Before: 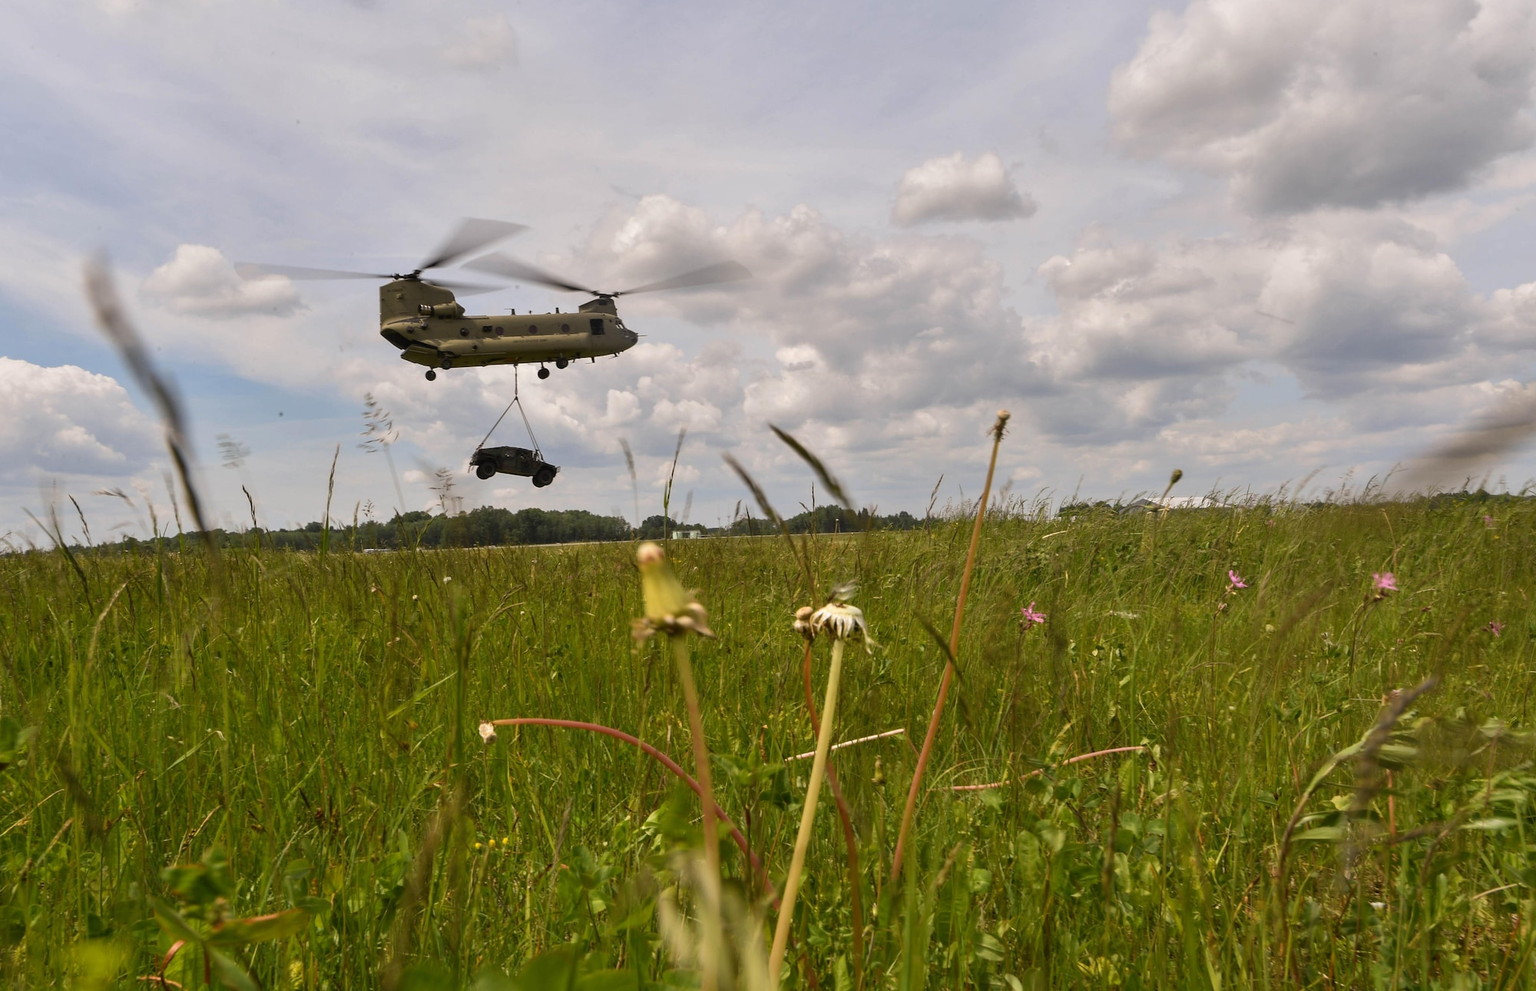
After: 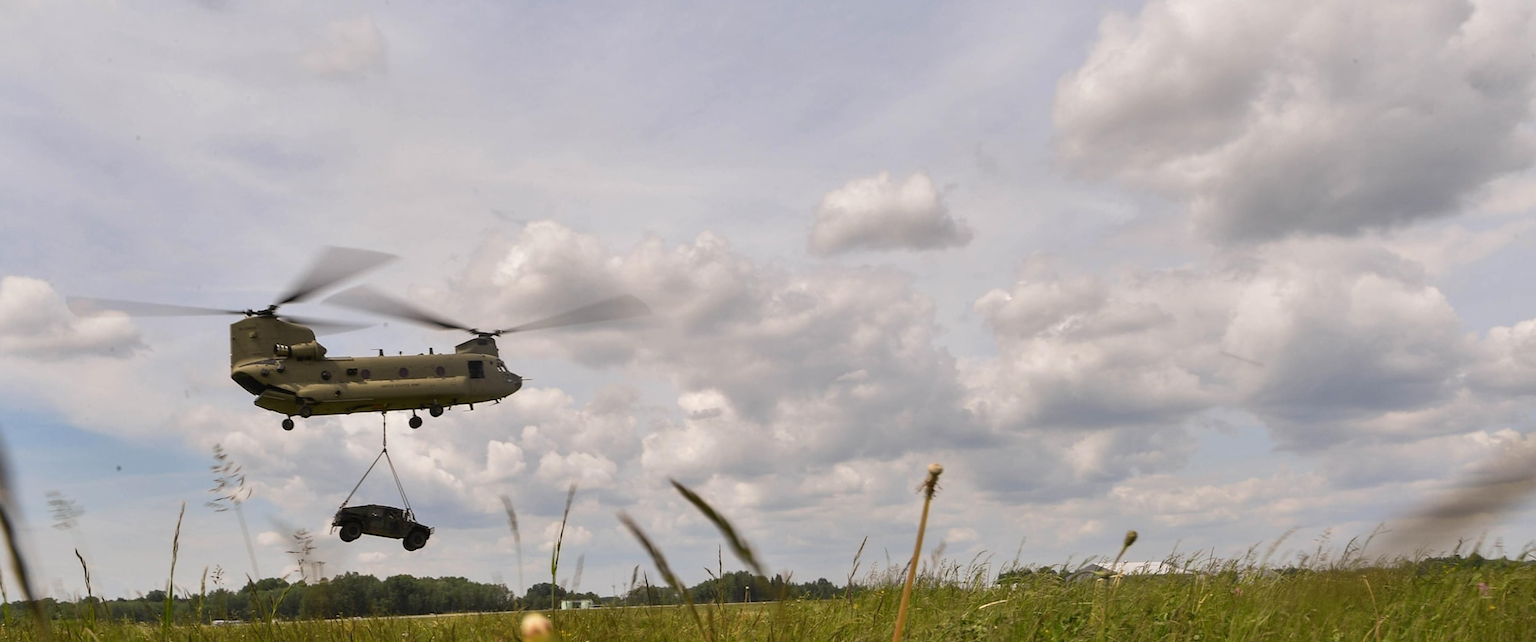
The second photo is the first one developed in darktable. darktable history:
levels: white 99.89%, levels [0, 0.499, 1]
crop and rotate: left 11.463%, bottom 42.606%
